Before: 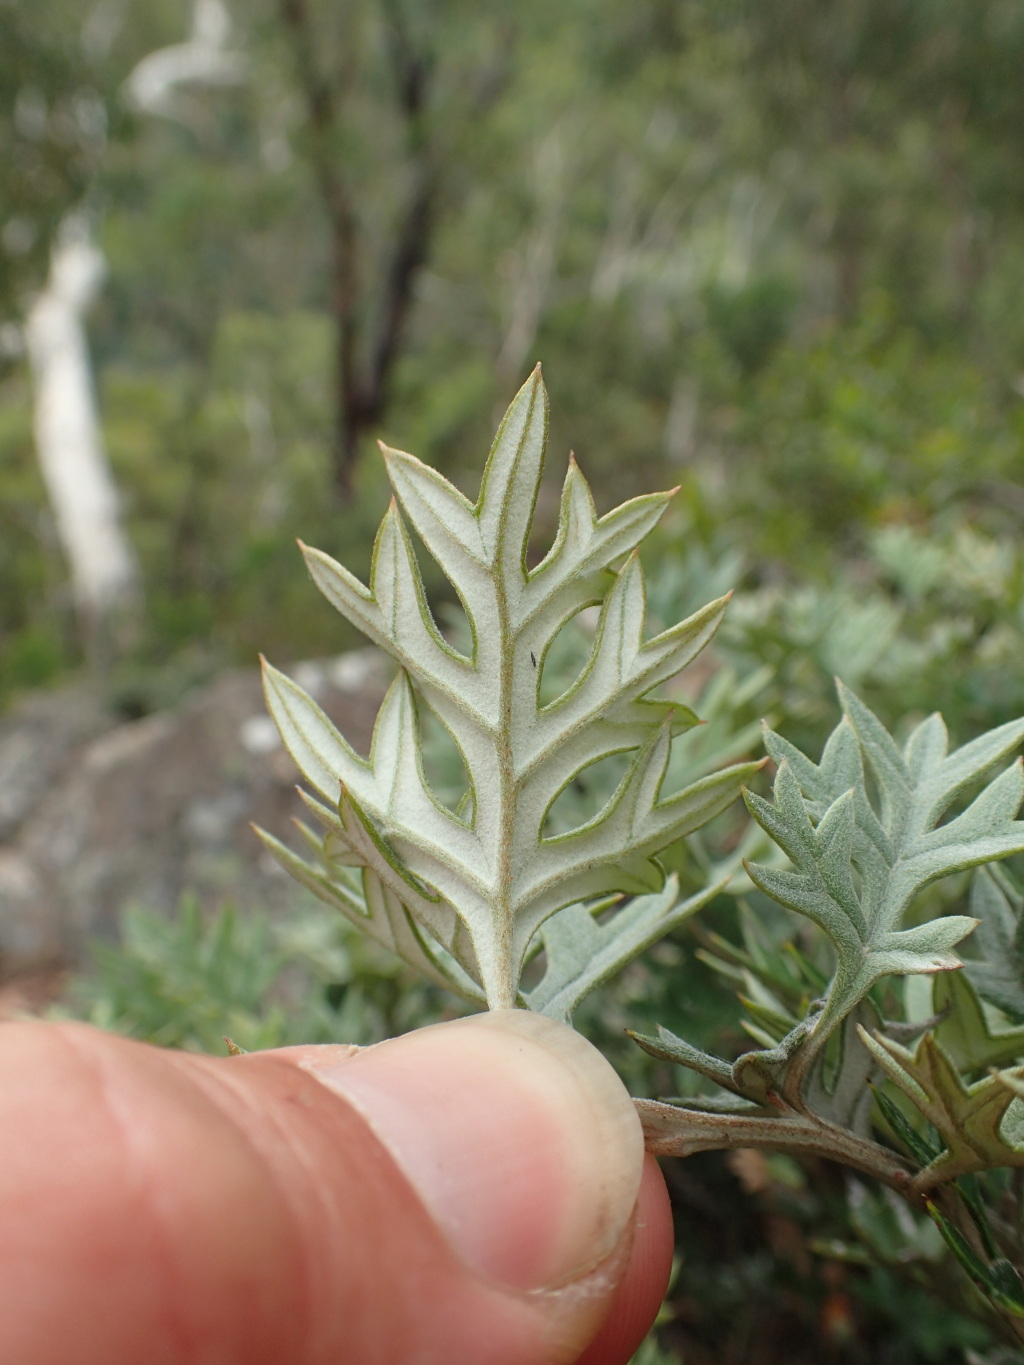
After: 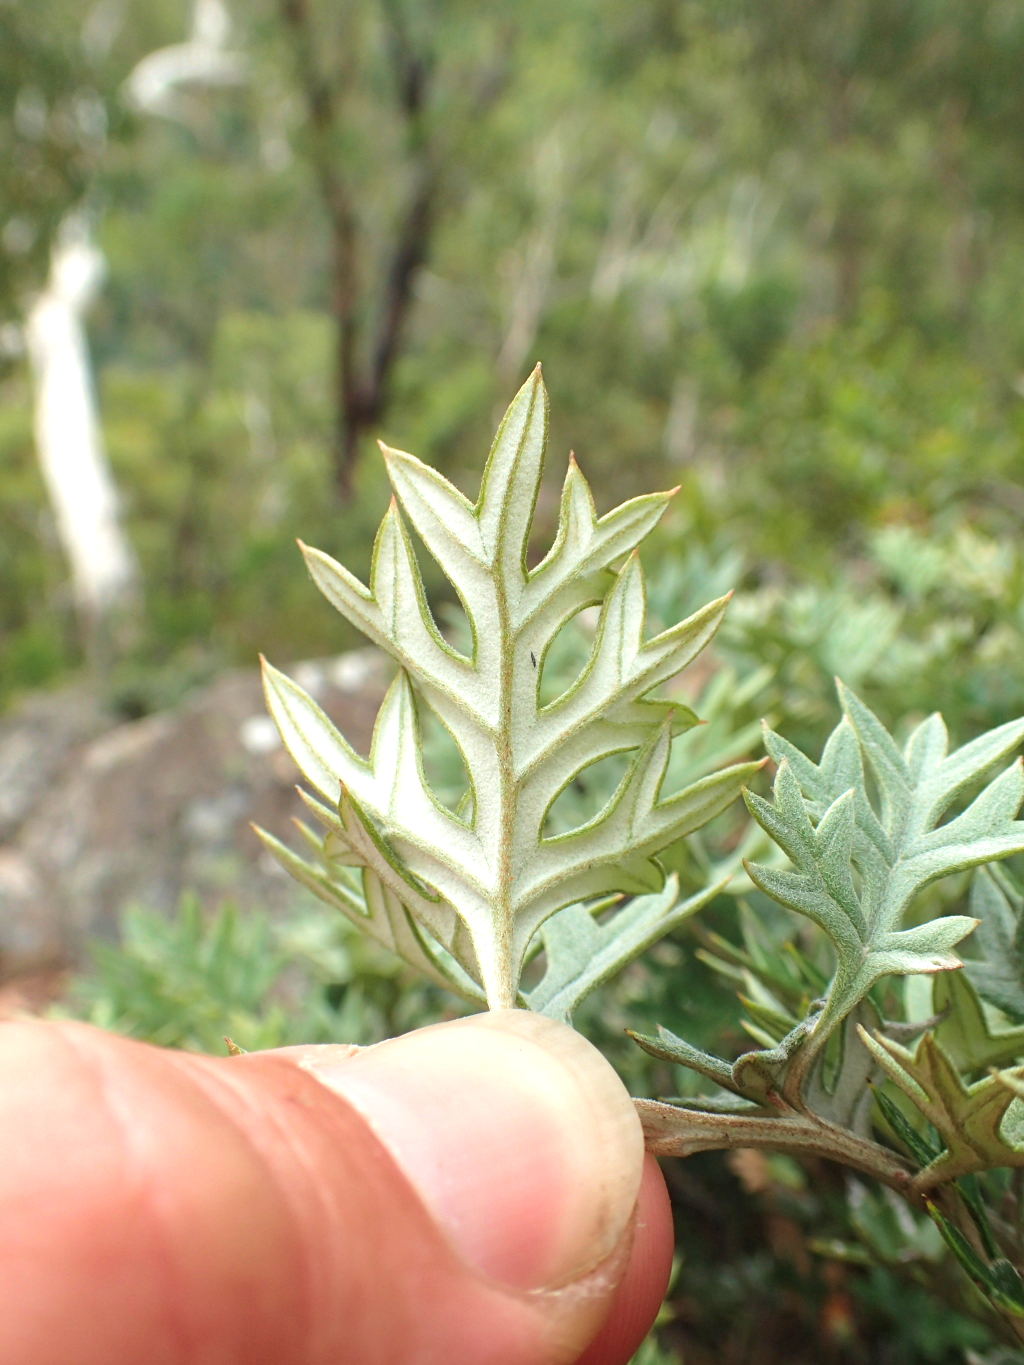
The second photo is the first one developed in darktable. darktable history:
exposure: black level correction 0, exposure 0.696 EV, compensate highlight preservation false
velvia: on, module defaults
